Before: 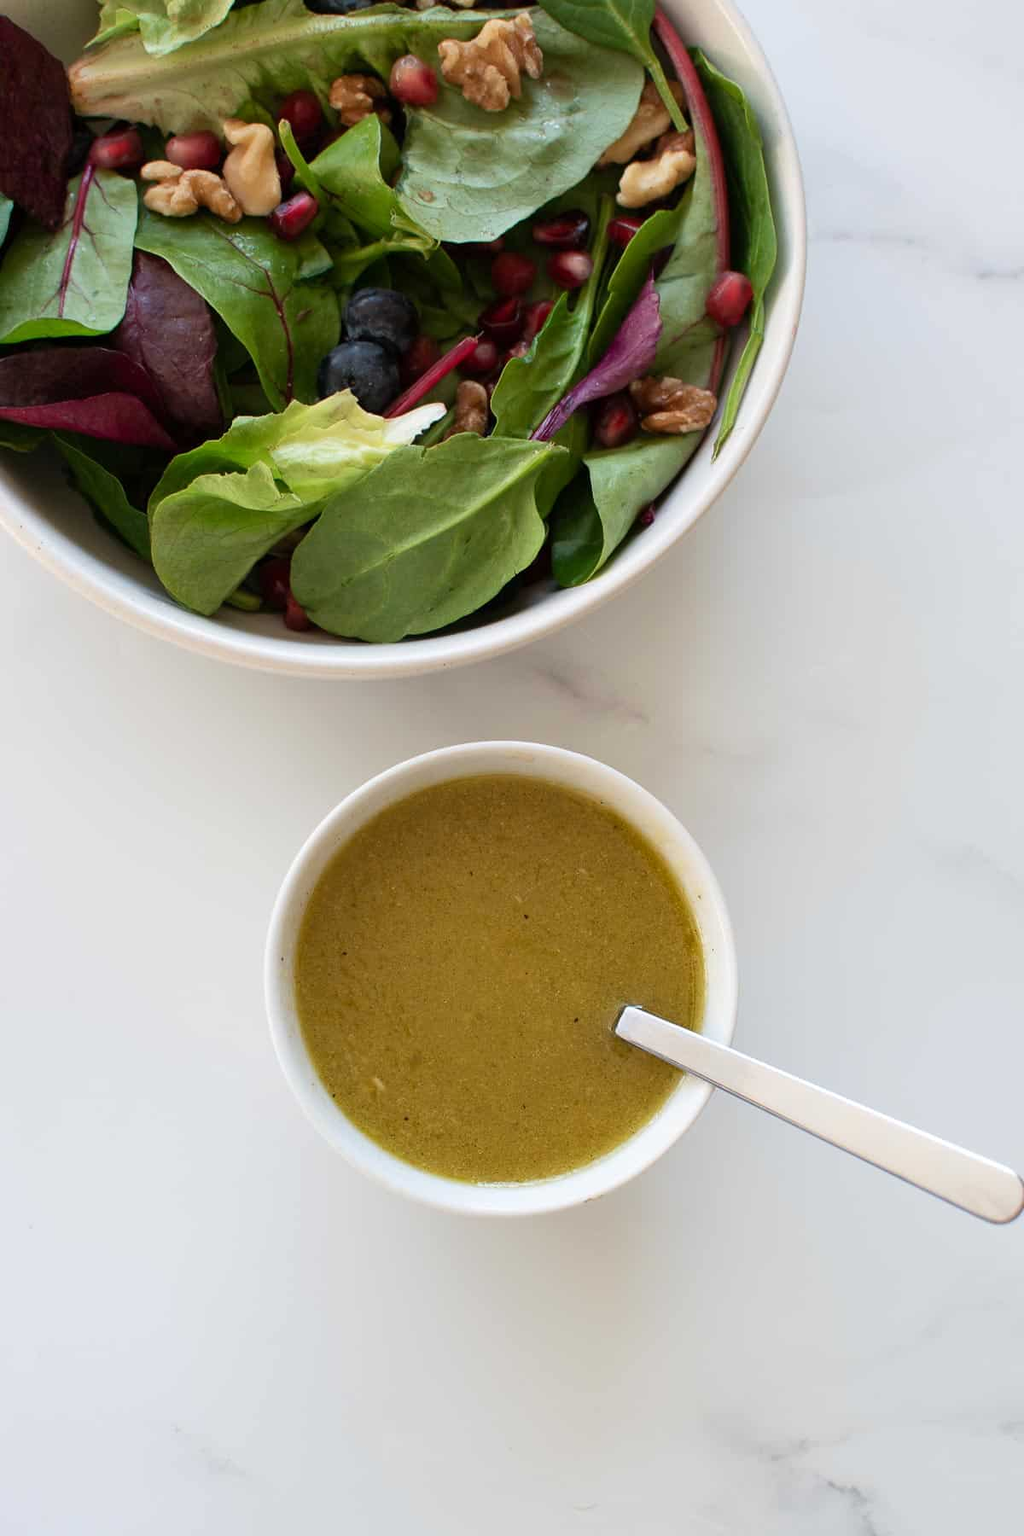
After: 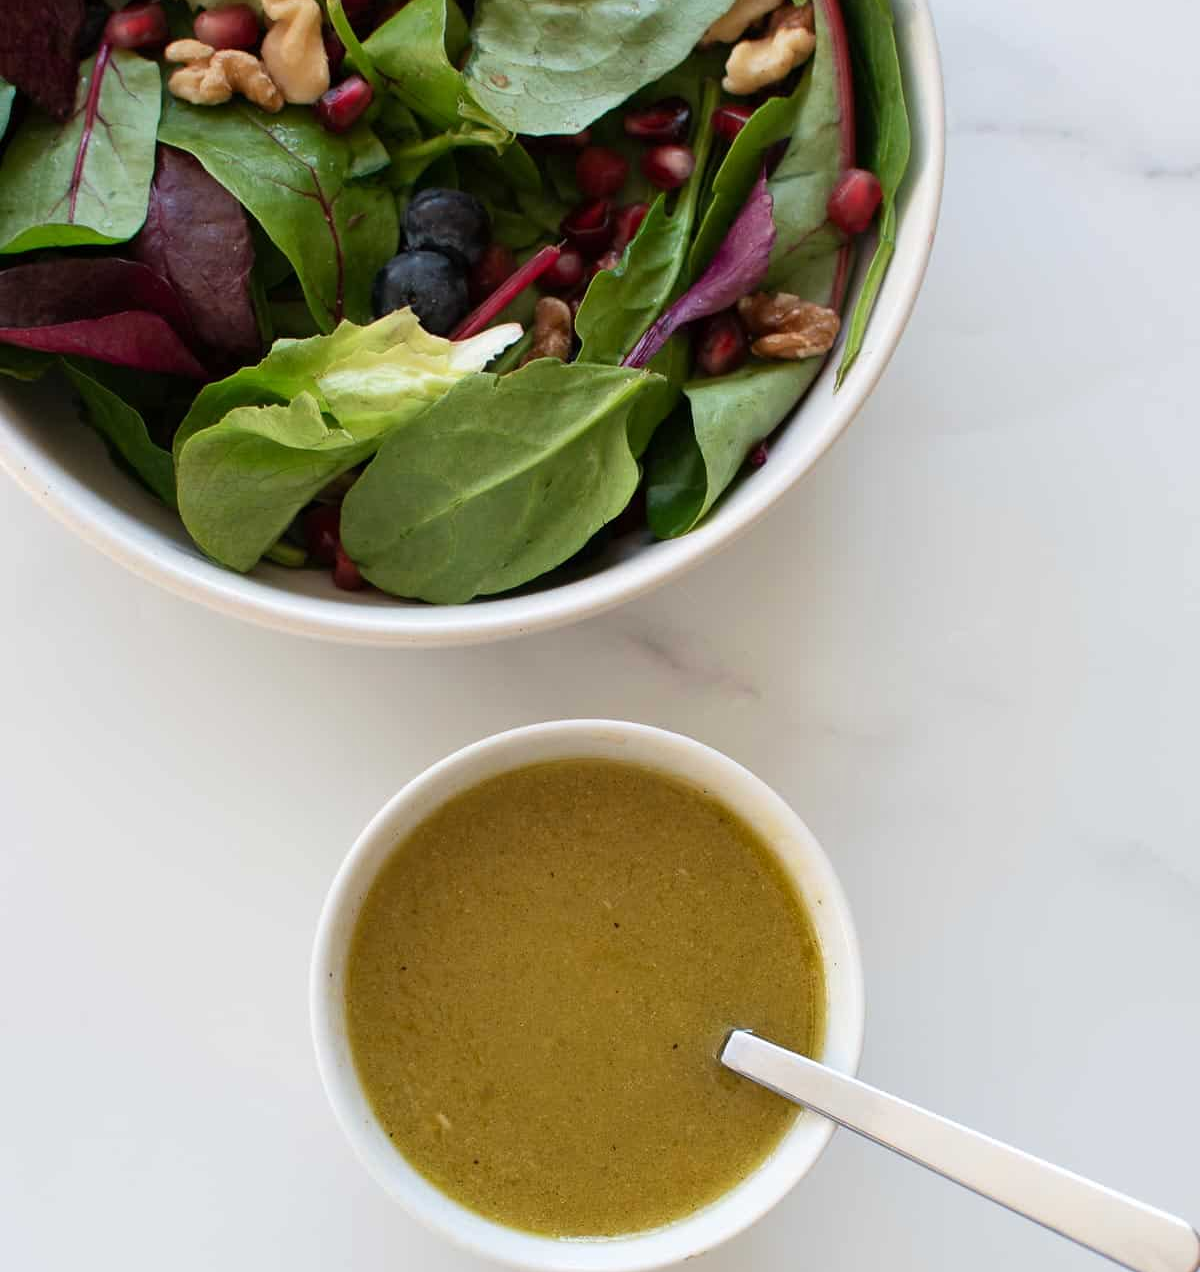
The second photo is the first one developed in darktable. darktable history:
tone equalizer: on, module defaults
crop and rotate: top 8.293%, bottom 20.996%
